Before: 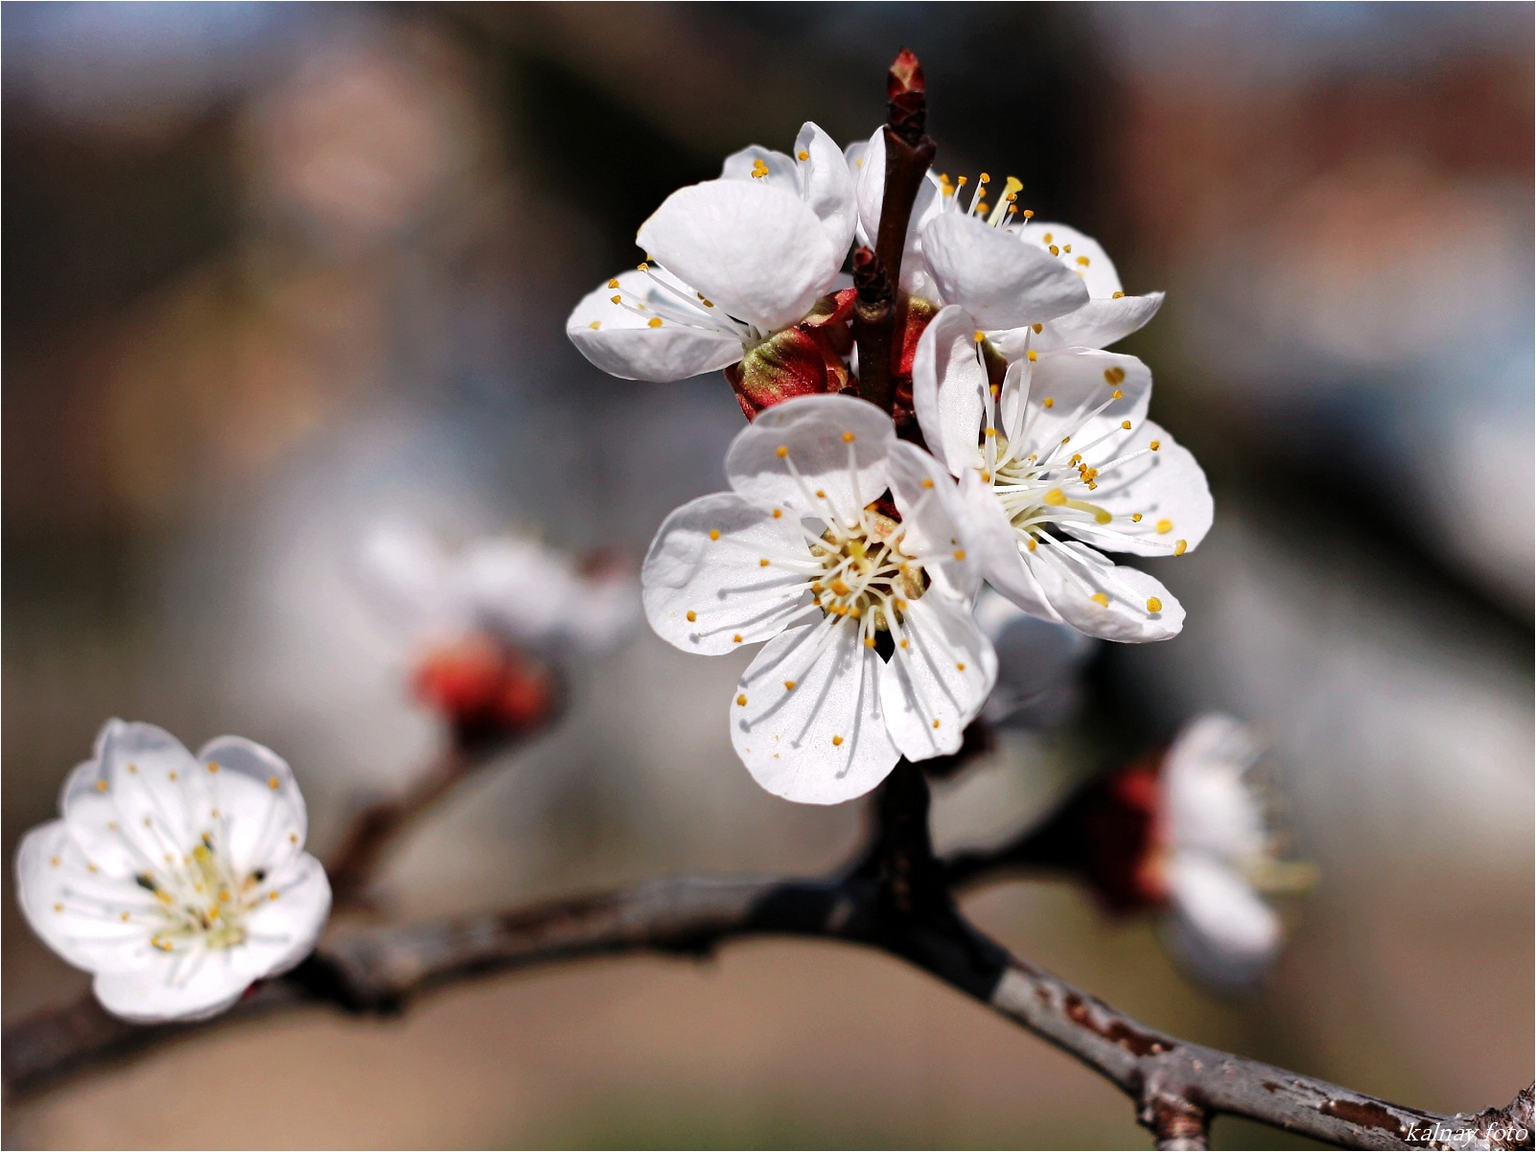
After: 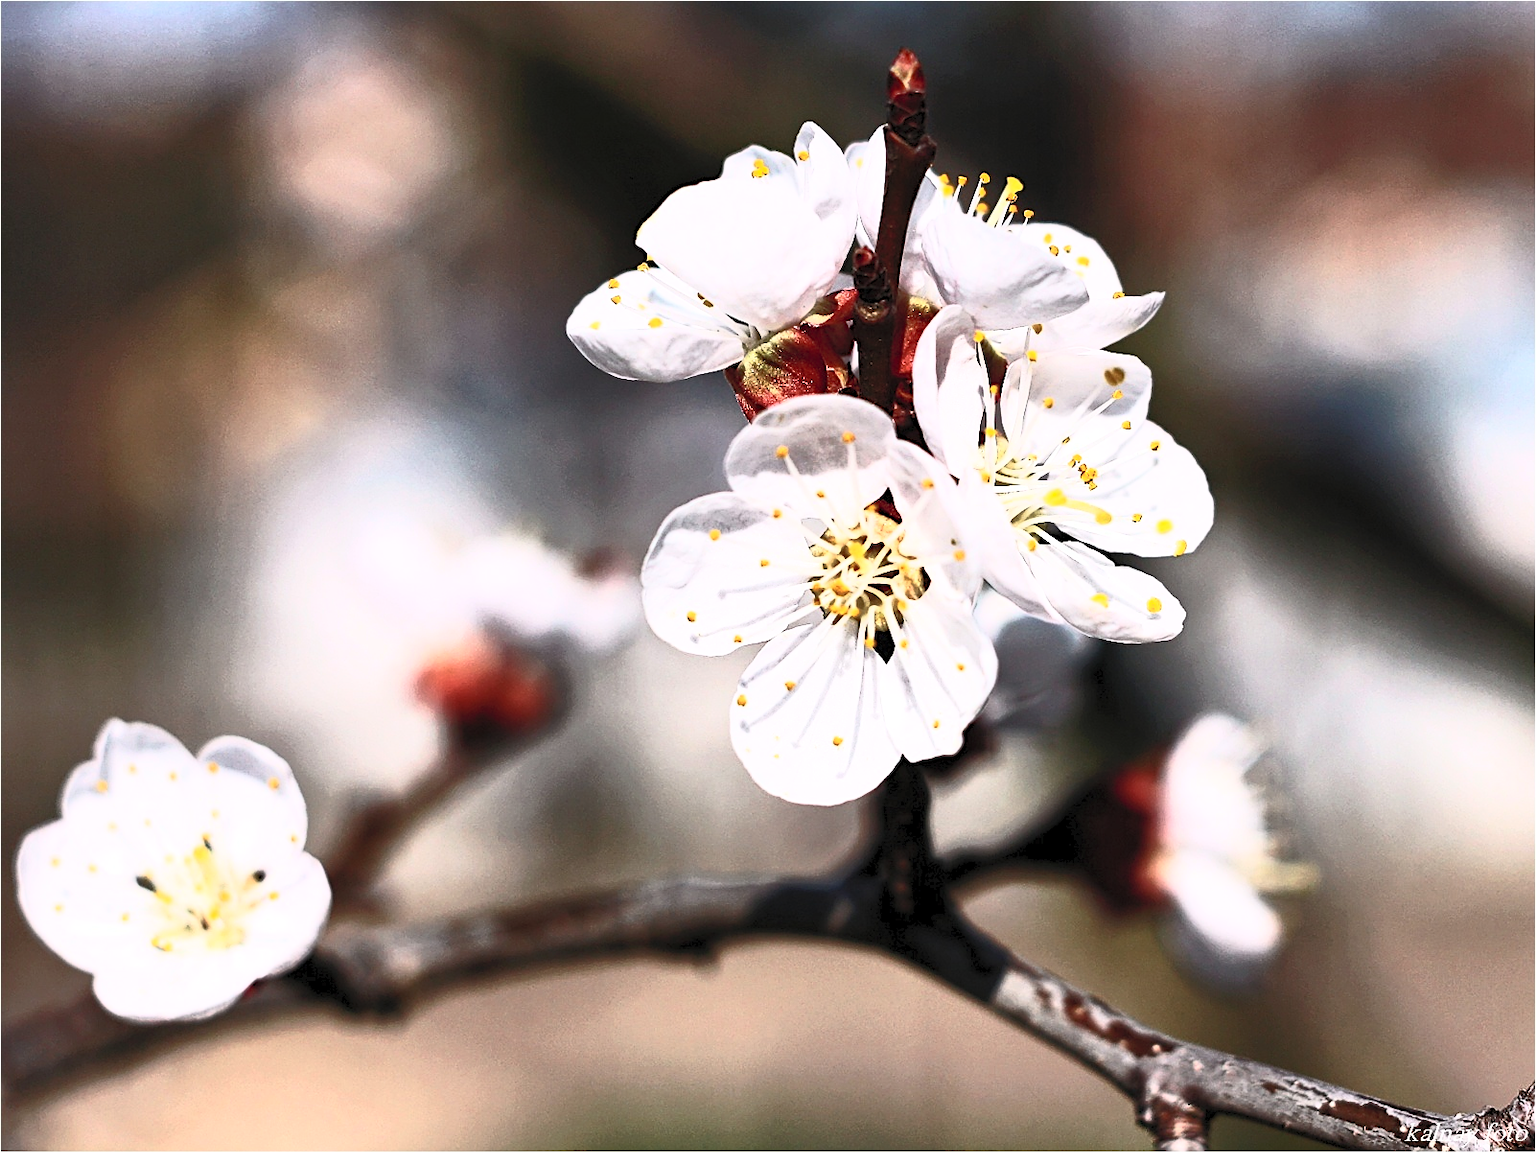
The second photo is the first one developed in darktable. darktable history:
contrast brightness saturation: contrast 0.83, brightness 0.59, saturation 0.59
sharpen: on, module defaults
shadows and highlights: on, module defaults
color correction: saturation 0.57
